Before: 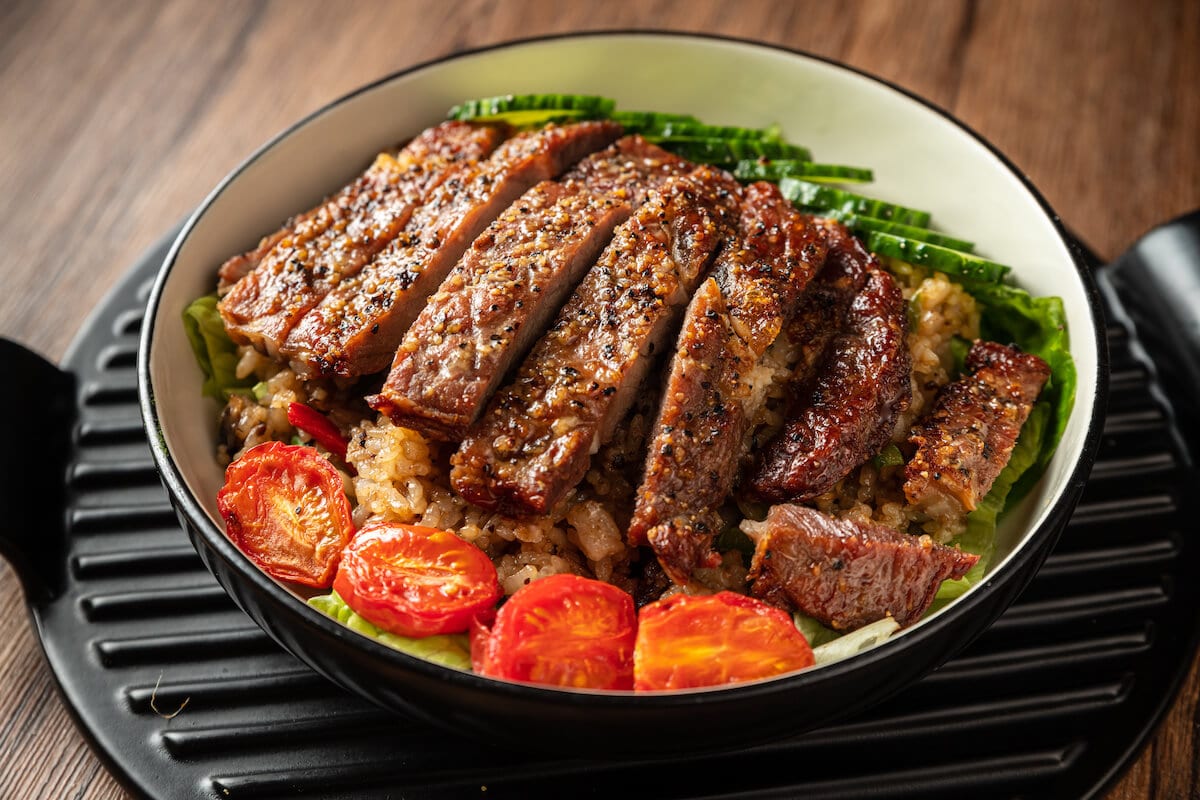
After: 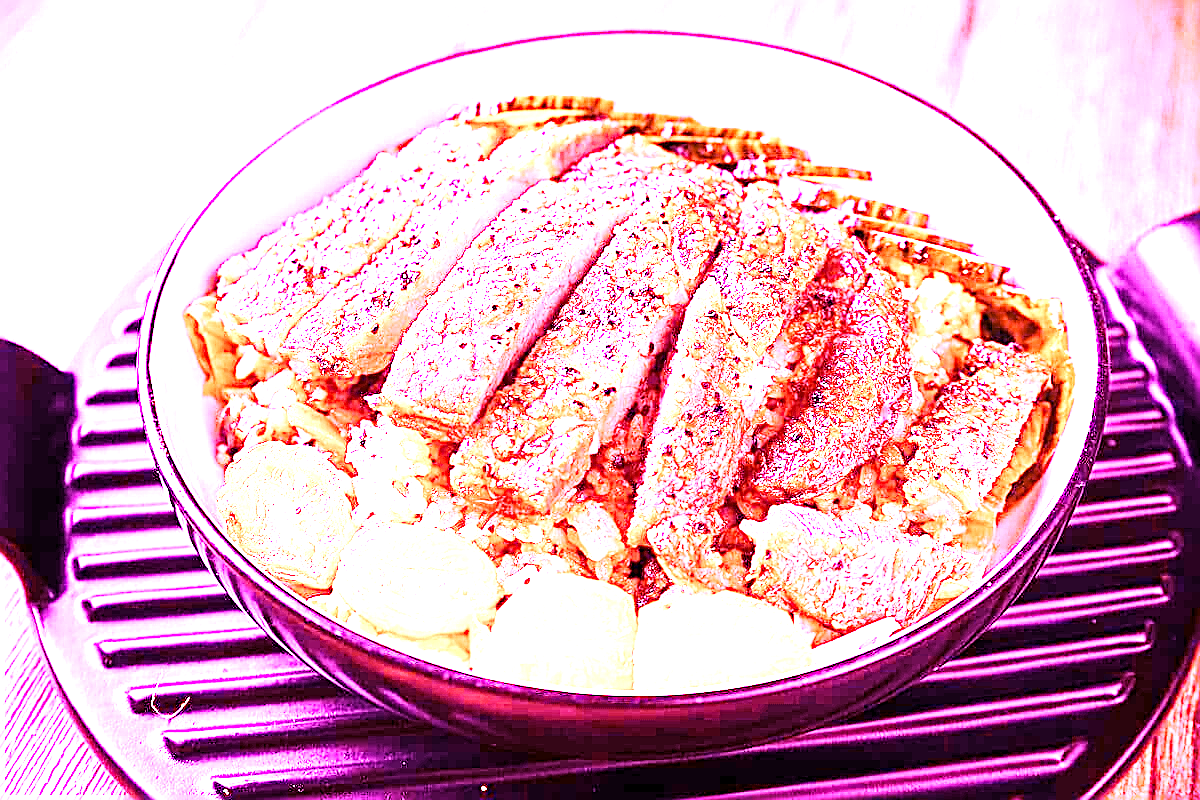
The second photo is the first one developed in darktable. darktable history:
sharpen: amount 0.901
base curve: curves: ch0 [(0, 0) (0.204, 0.334) (0.55, 0.733) (1, 1)], preserve colors none
white balance: red 8, blue 8
